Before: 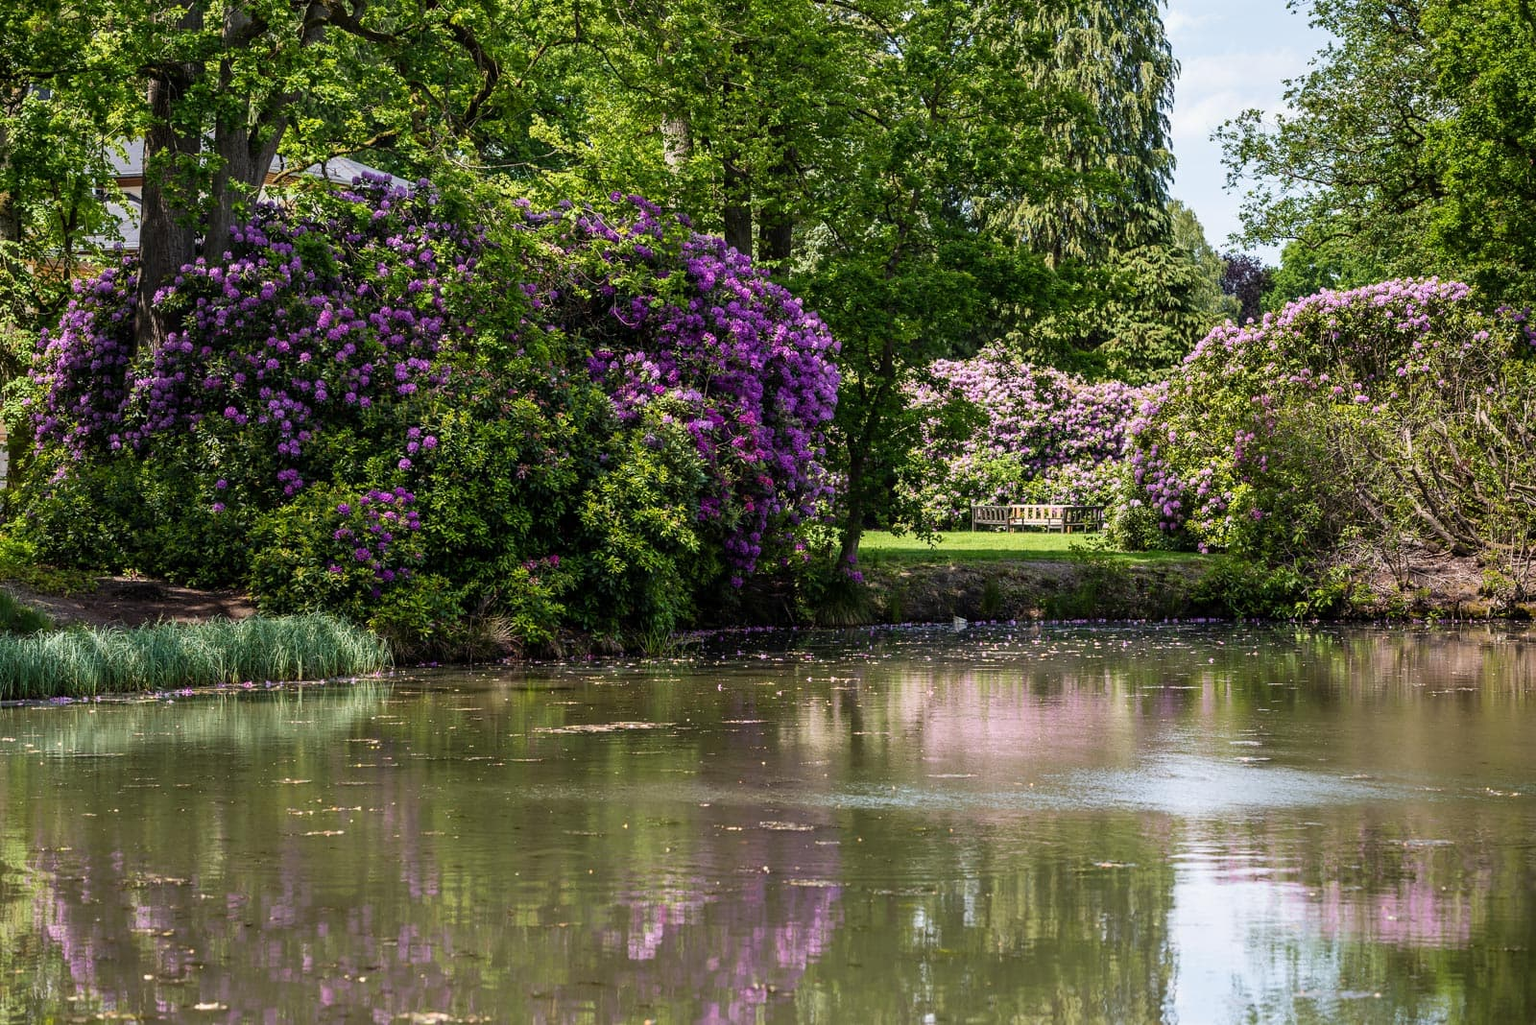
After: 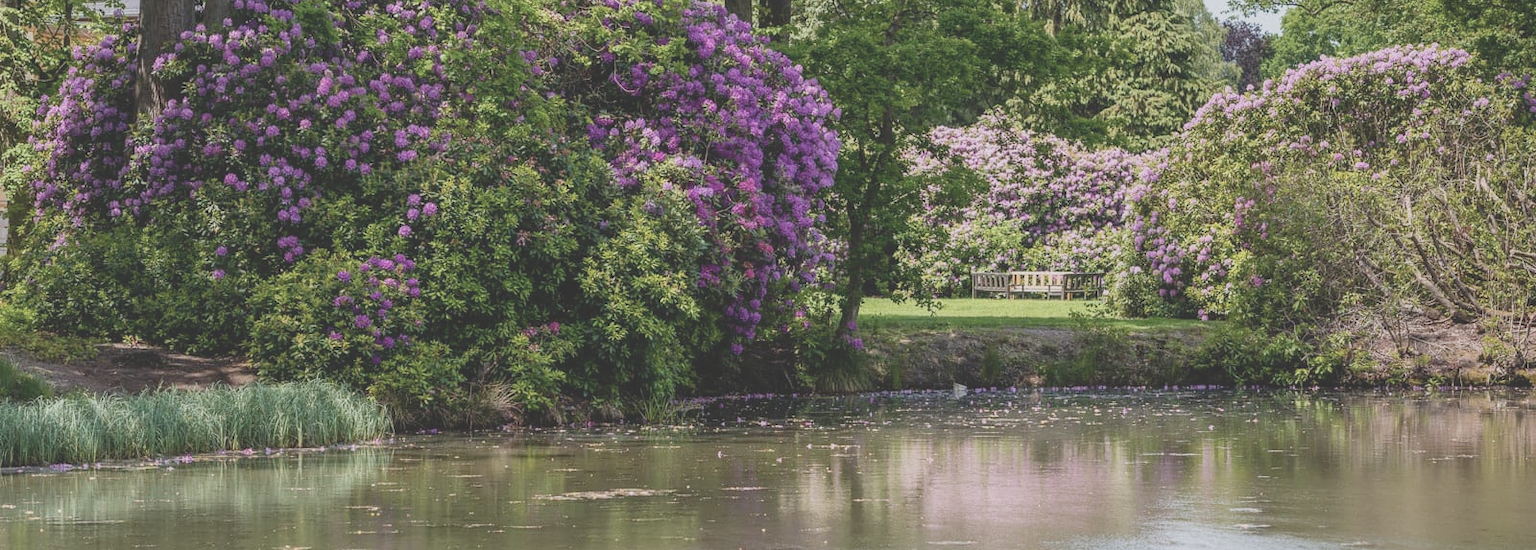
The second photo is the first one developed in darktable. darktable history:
crop and rotate: top 22.797%, bottom 23.499%
levels: levels [0, 0.445, 1]
exposure: exposure -0.04 EV, compensate highlight preservation false
contrast brightness saturation: contrast -0.266, saturation -0.428
